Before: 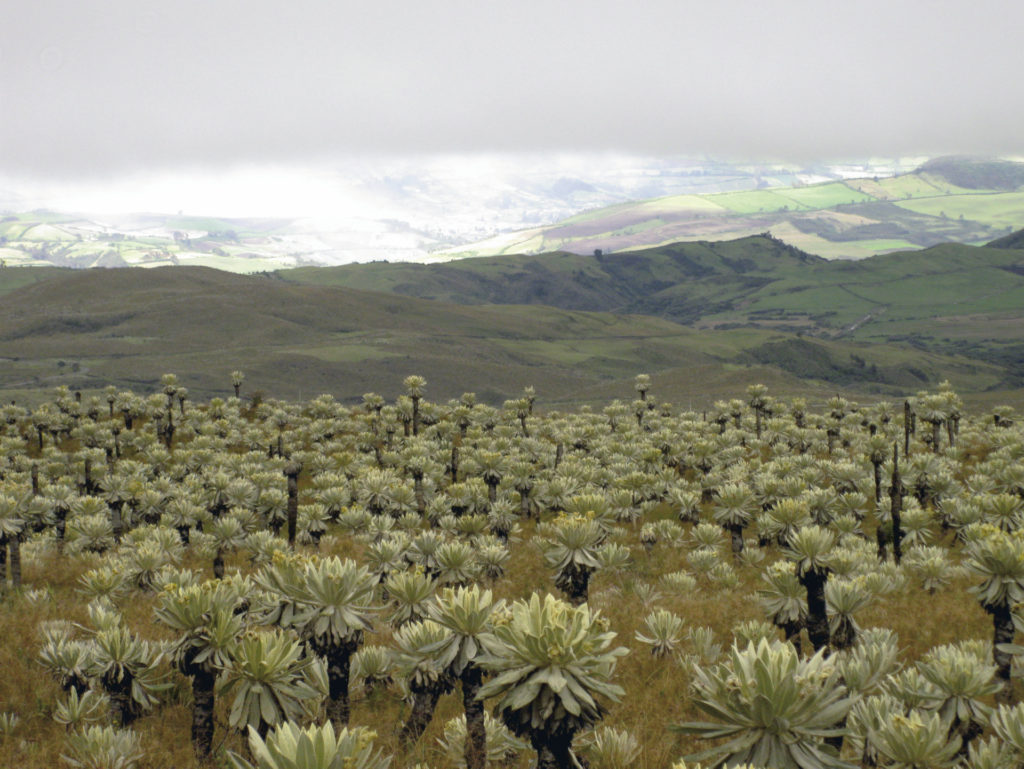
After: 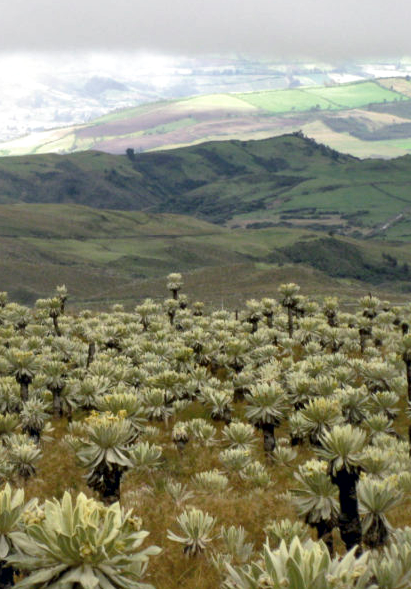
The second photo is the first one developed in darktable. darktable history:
local contrast: mode bilateral grid, contrast 19, coarseness 50, detail 162%, midtone range 0.2
crop: left 45.757%, top 13.211%, right 14.084%, bottom 10.105%
color correction: highlights b* -0.008
